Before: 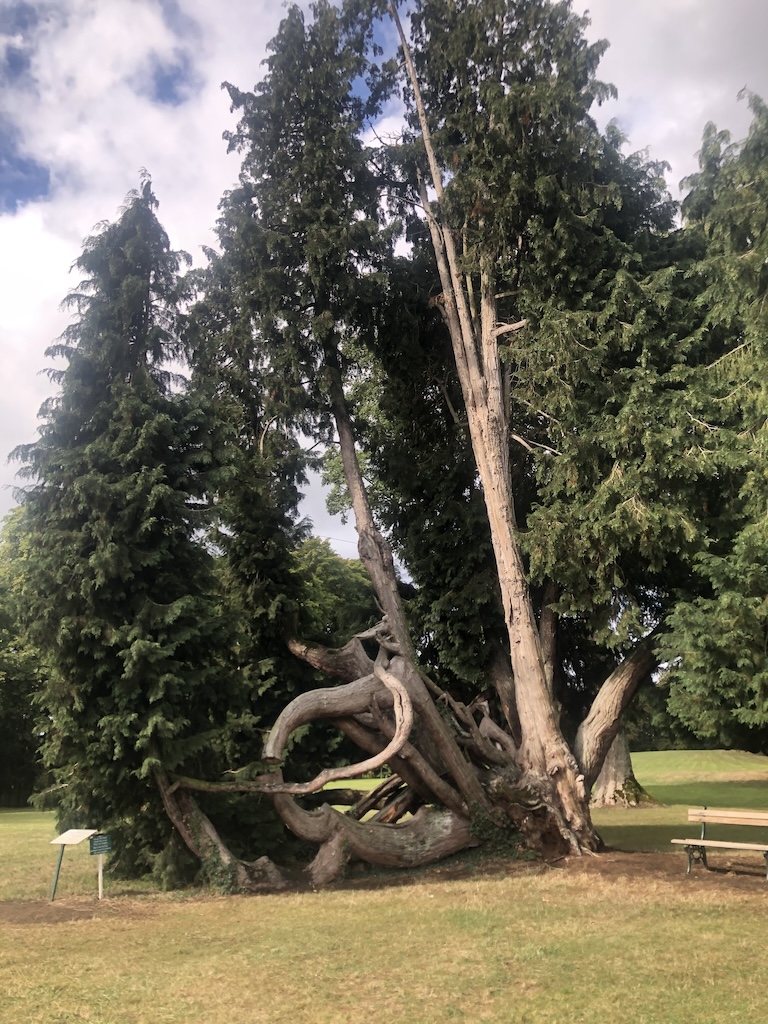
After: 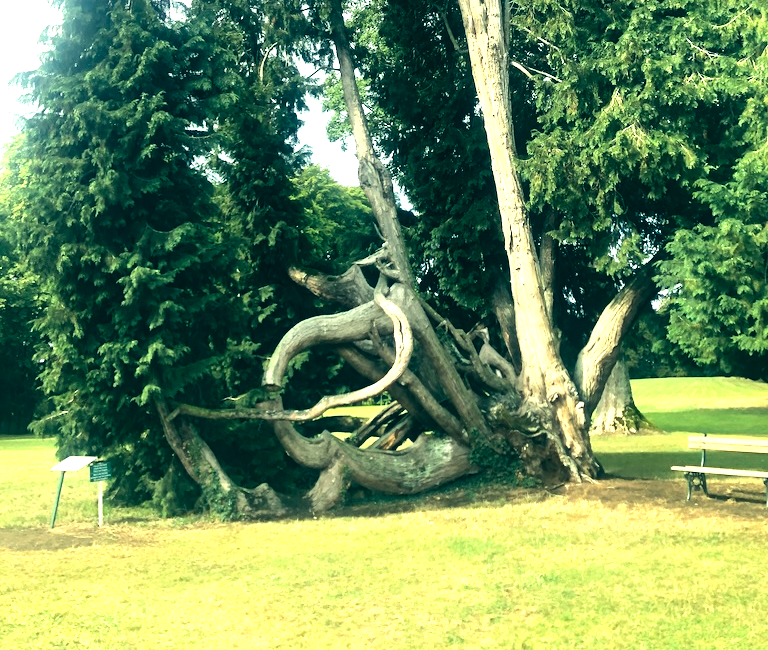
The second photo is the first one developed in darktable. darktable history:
crop and rotate: top 36.435%
exposure: black level correction 0, exposure 1 EV, compensate exposure bias true, compensate highlight preservation false
tone equalizer: -8 EV -0.417 EV, -7 EV -0.389 EV, -6 EV -0.333 EV, -5 EV -0.222 EV, -3 EV 0.222 EV, -2 EV 0.333 EV, -1 EV 0.389 EV, +0 EV 0.417 EV, edges refinement/feathering 500, mask exposure compensation -1.57 EV, preserve details no
color correction: highlights a* -20.08, highlights b* 9.8, shadows a* -20.4, shadows b* -10.76
